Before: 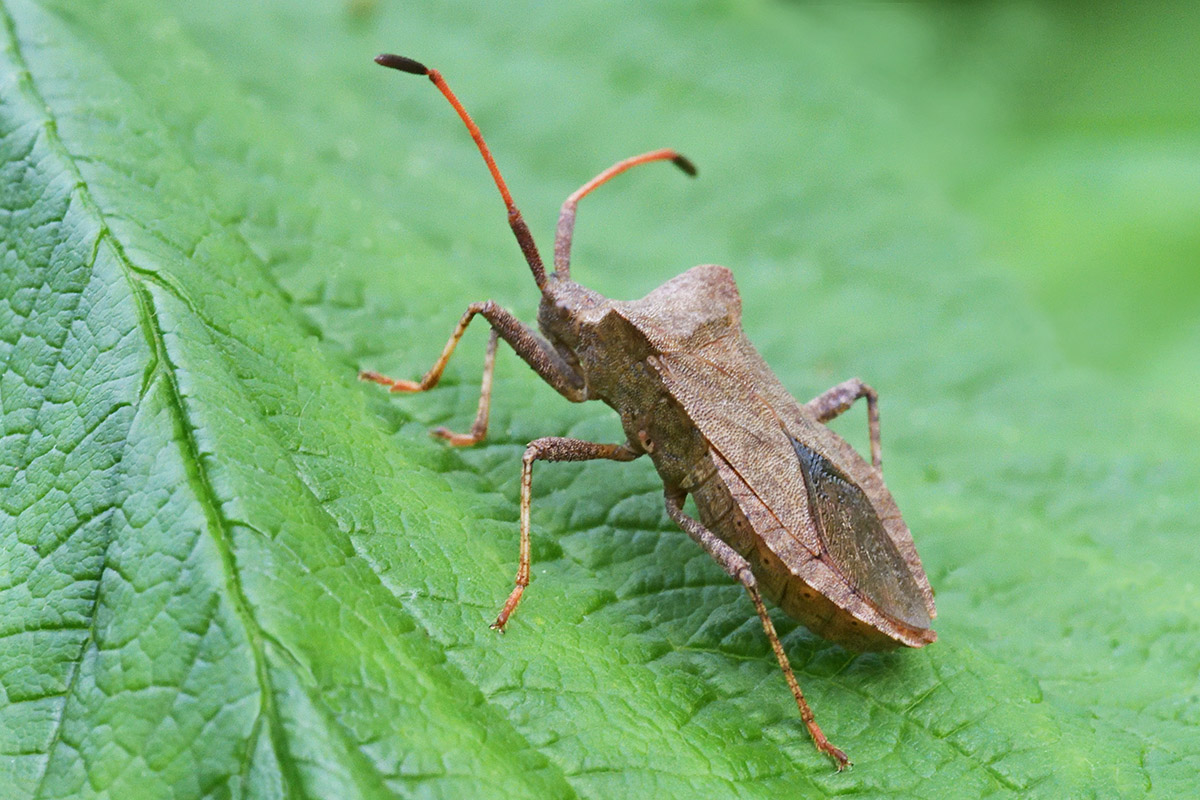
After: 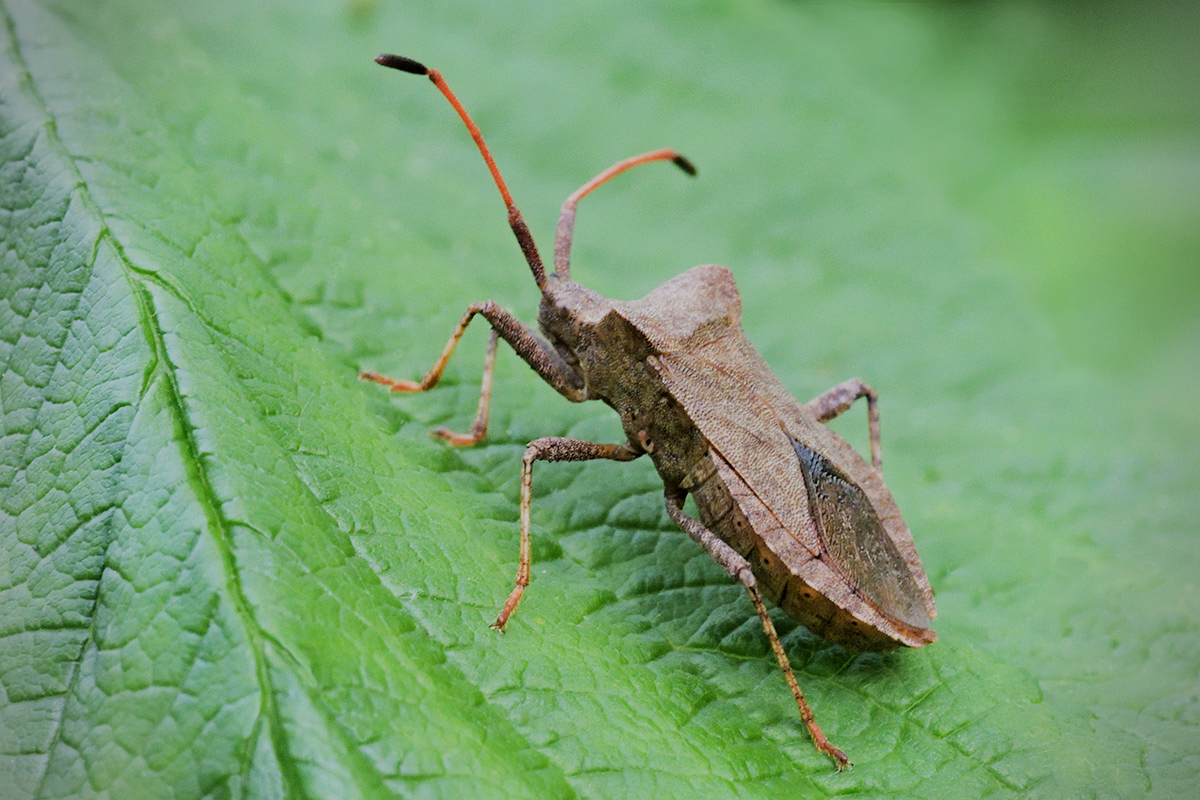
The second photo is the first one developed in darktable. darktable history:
vignetting: on, module defaults
filmic rgb: black relative exposure -4.38 EV, white relative exposure 4.56 EV, hardness 2.37, contrast 1.05
